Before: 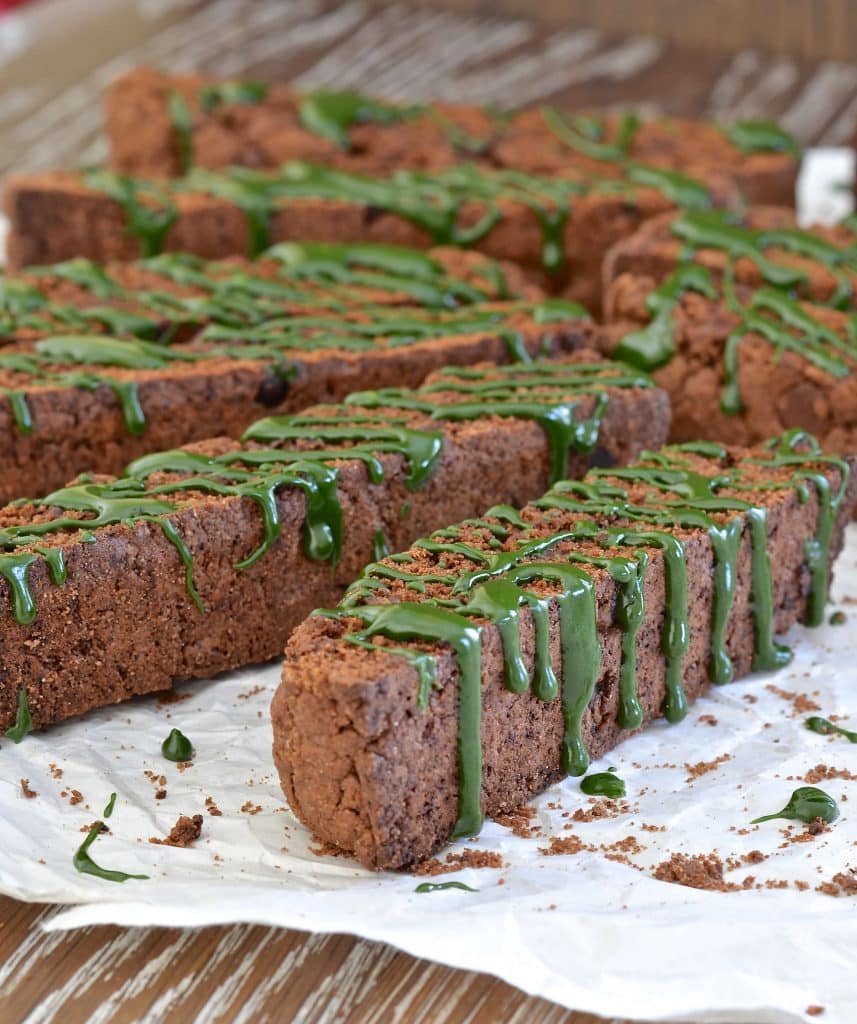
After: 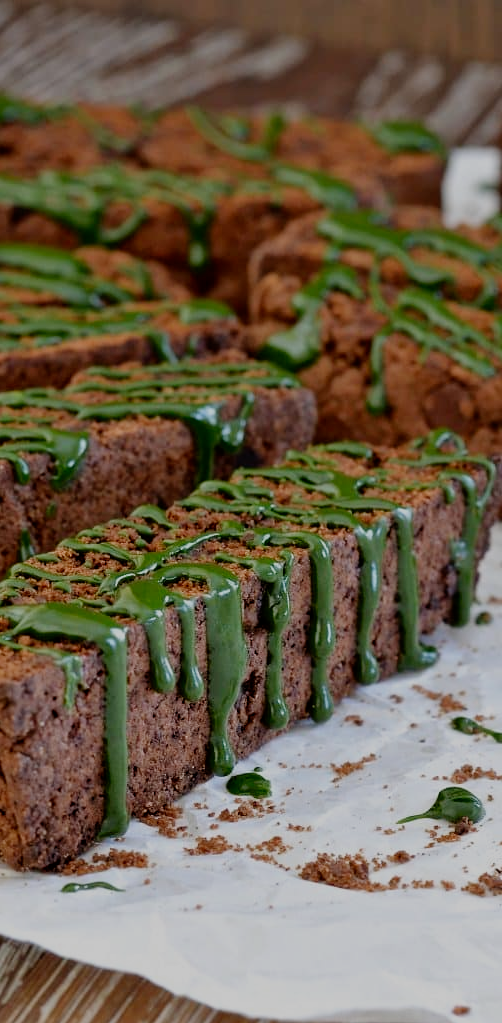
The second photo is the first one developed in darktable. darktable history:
filmic rgb: middle gray luminance 29%, black relative exposure -10.3 EV, white relative exposure 5.5 EV, threshold 6 EV, target black luminance 0%, hardness 3.95, latitude 2.04%, contrast 1.132, highlights saturation mix 5%, shadows ↔ highlights balance 15.11%, add noise in highlights 0, preserve chrominance no, color science v3 (2019), use custom middle-gray values true, iterations of high-quality reconstruction 0, contrast in highlights soft, enable highlight reconstruction true
crop: left 41.402%
